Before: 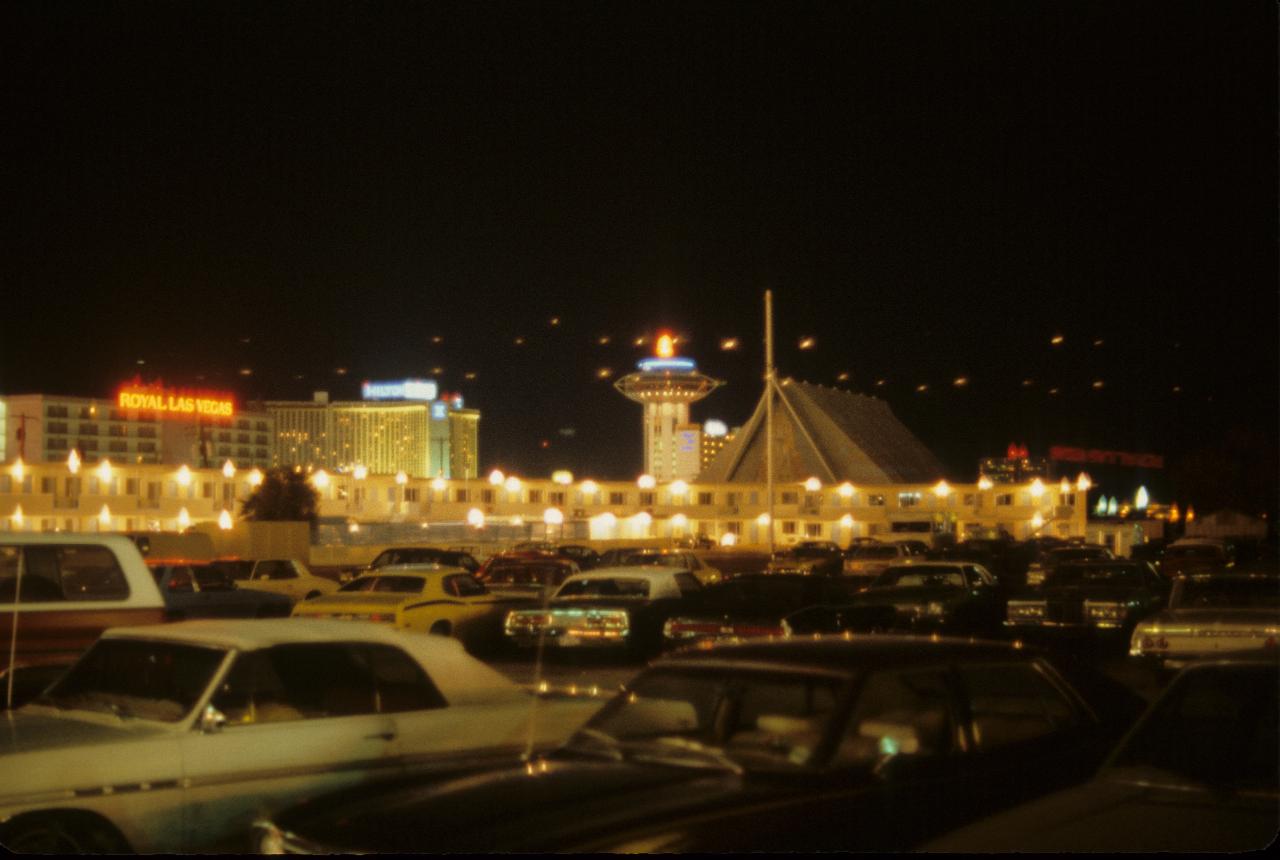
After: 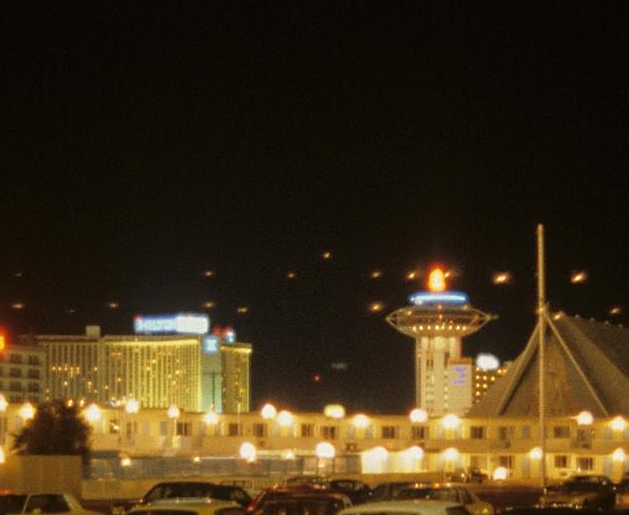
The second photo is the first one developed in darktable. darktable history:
sharpen: on, module defaults
crop: left 17.817%, top 7.772%, right 33.032%, bottom 32.309%
